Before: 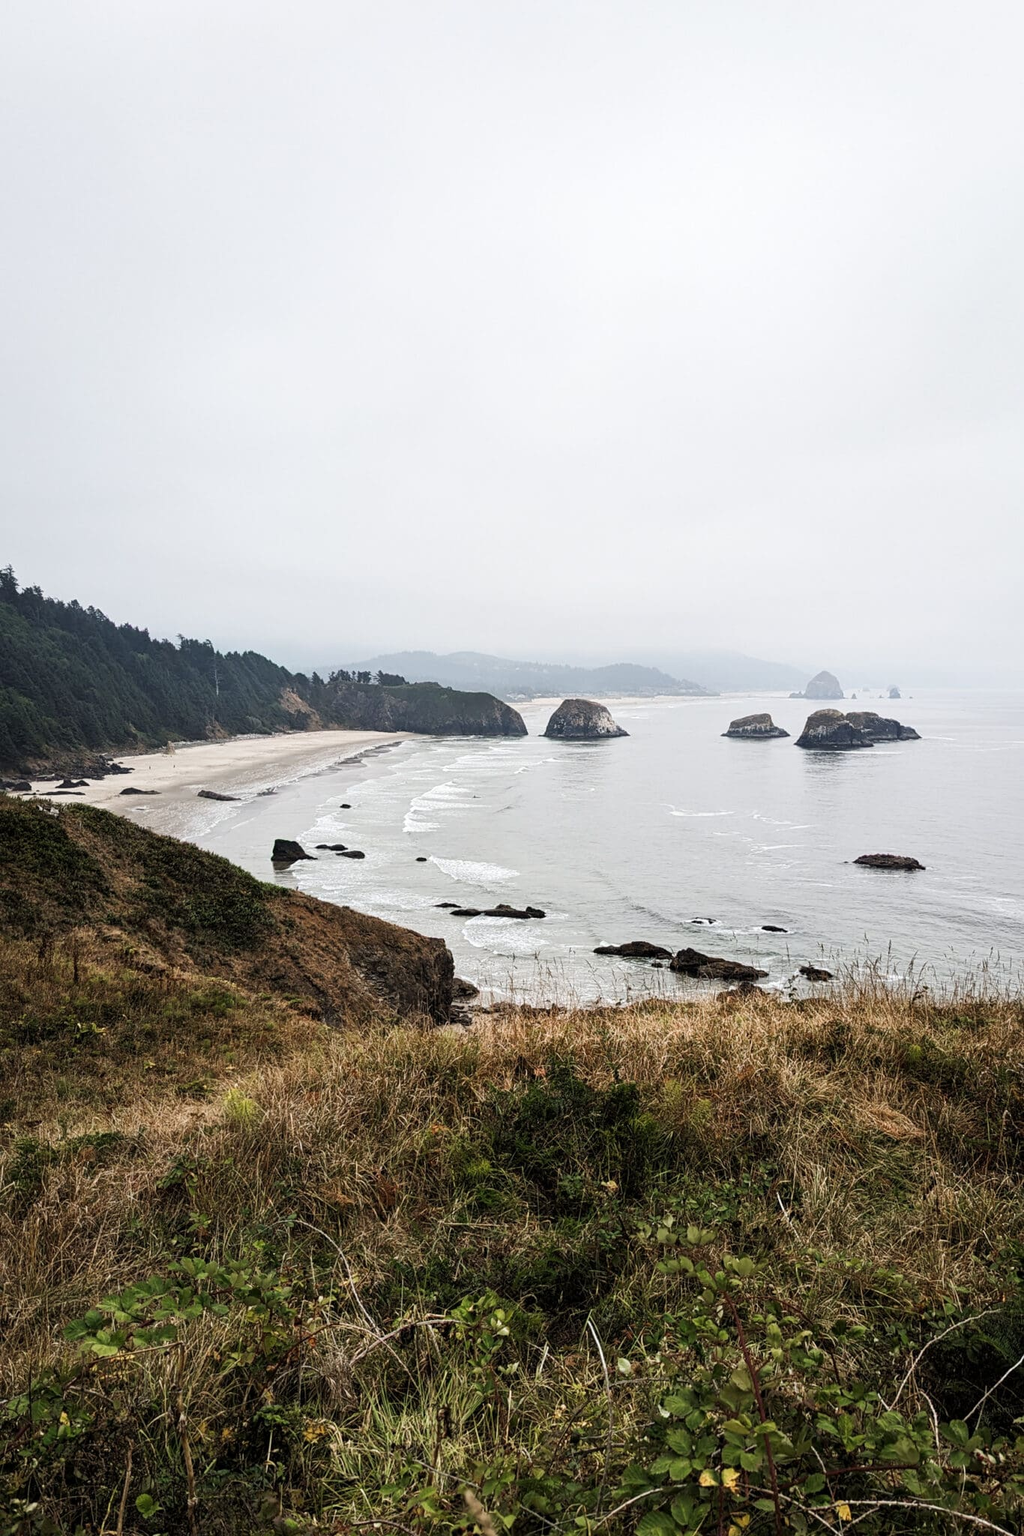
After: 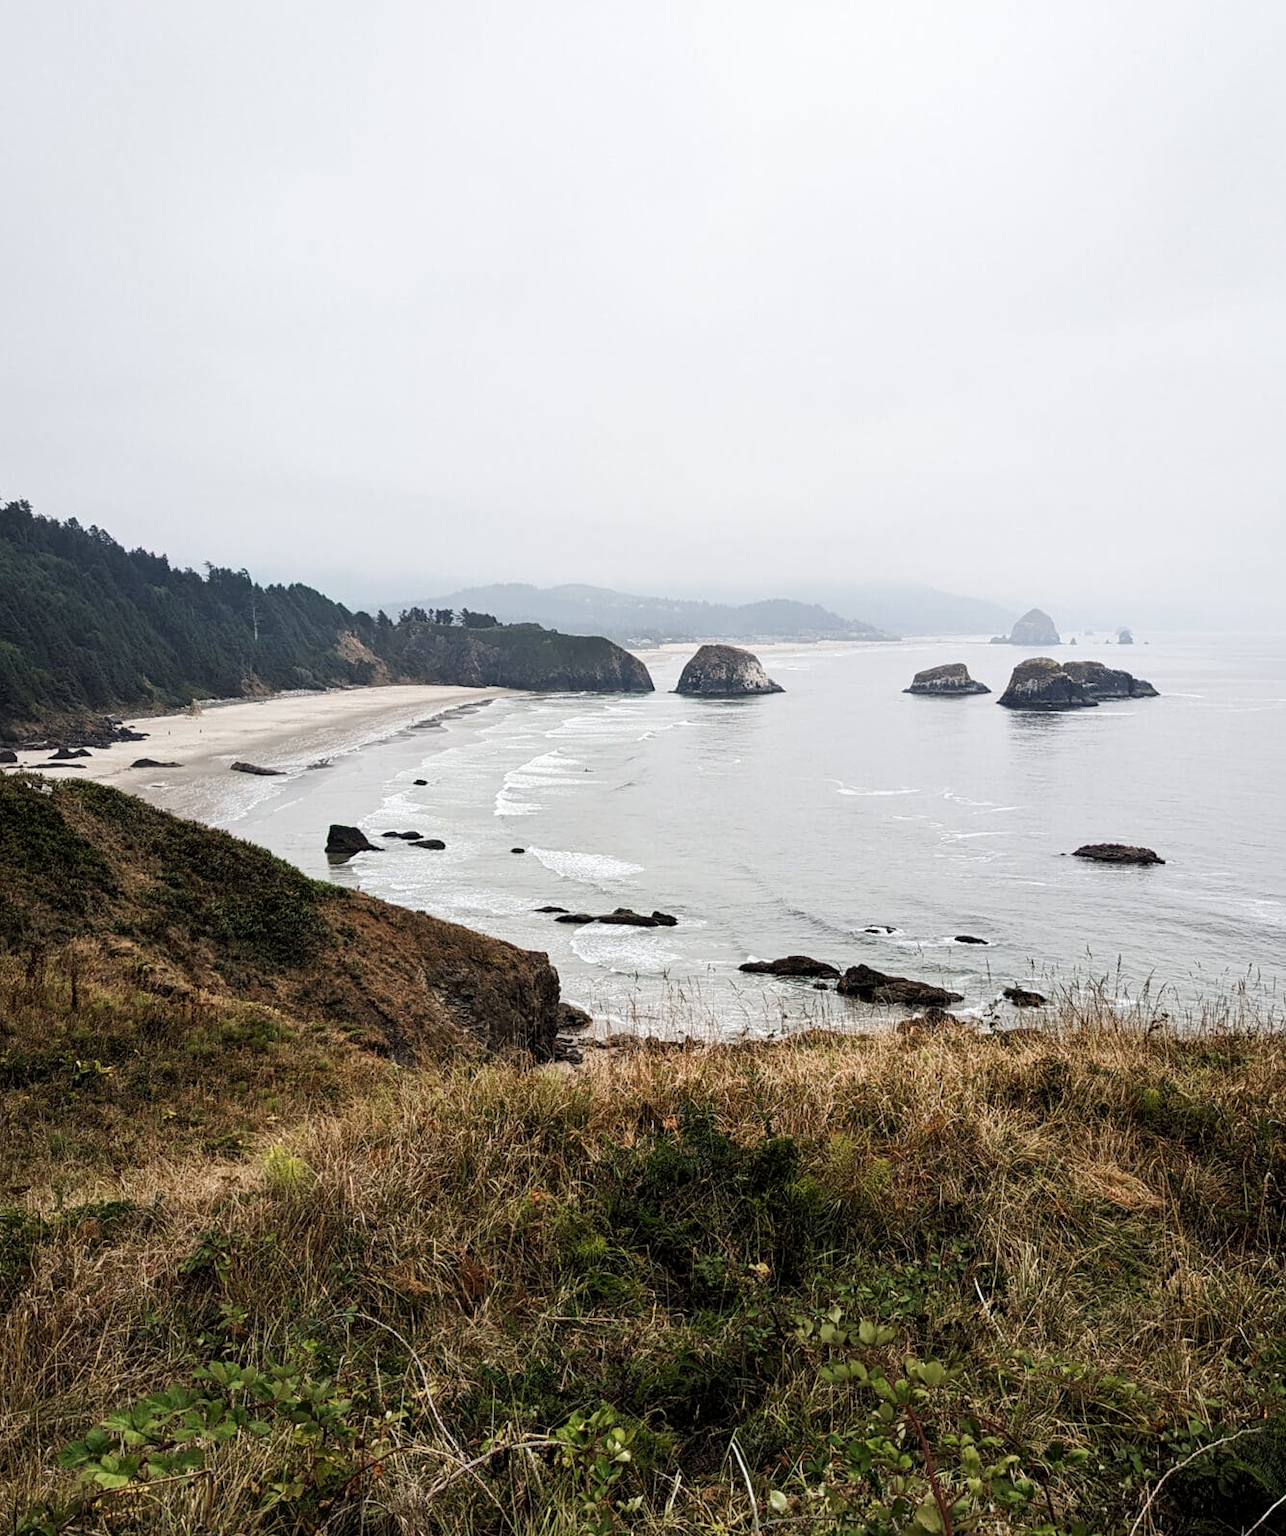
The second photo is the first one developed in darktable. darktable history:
exposure: black level correction 0.001, compensate highlight preservation false
crop and rotate: left 1.814%, top 12.818%, right 0.25%, bottom 9.225%
